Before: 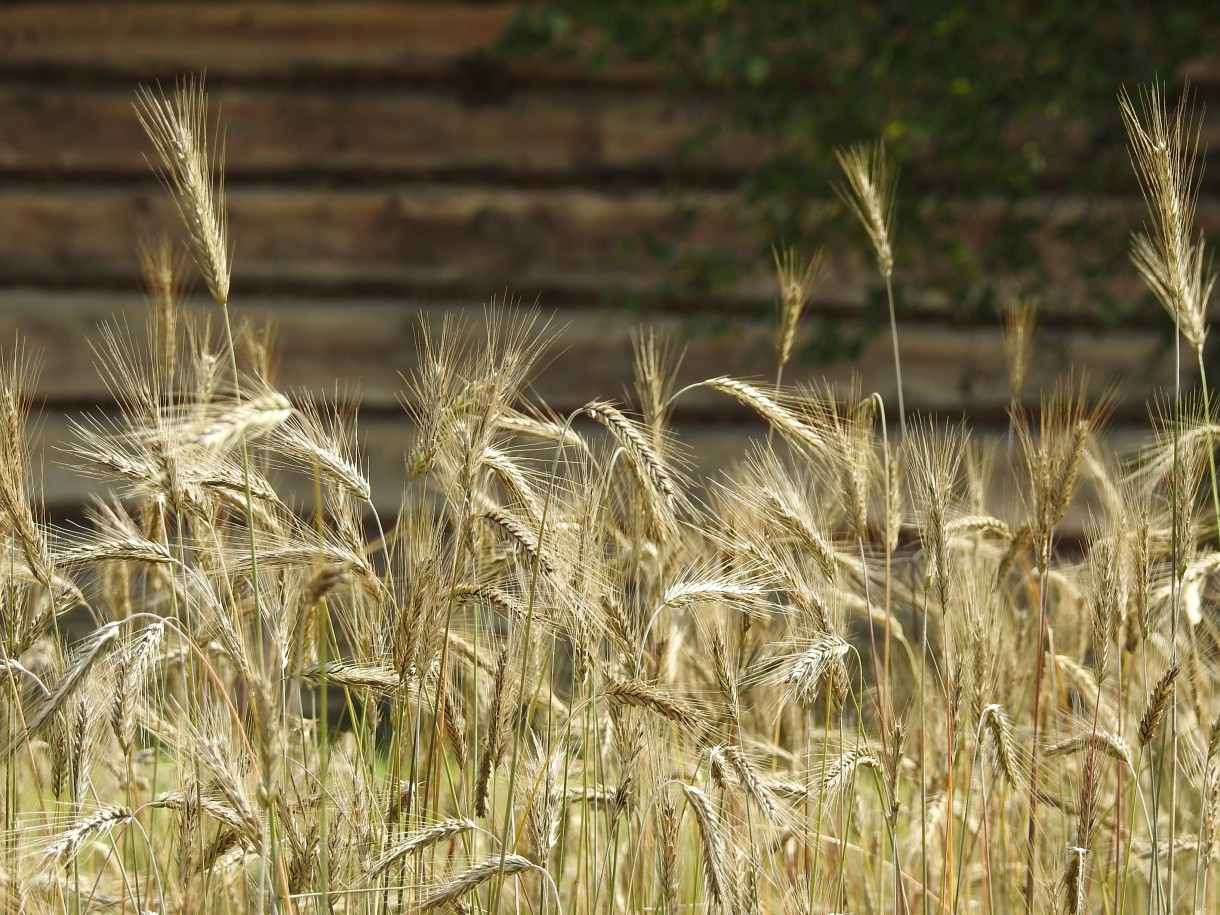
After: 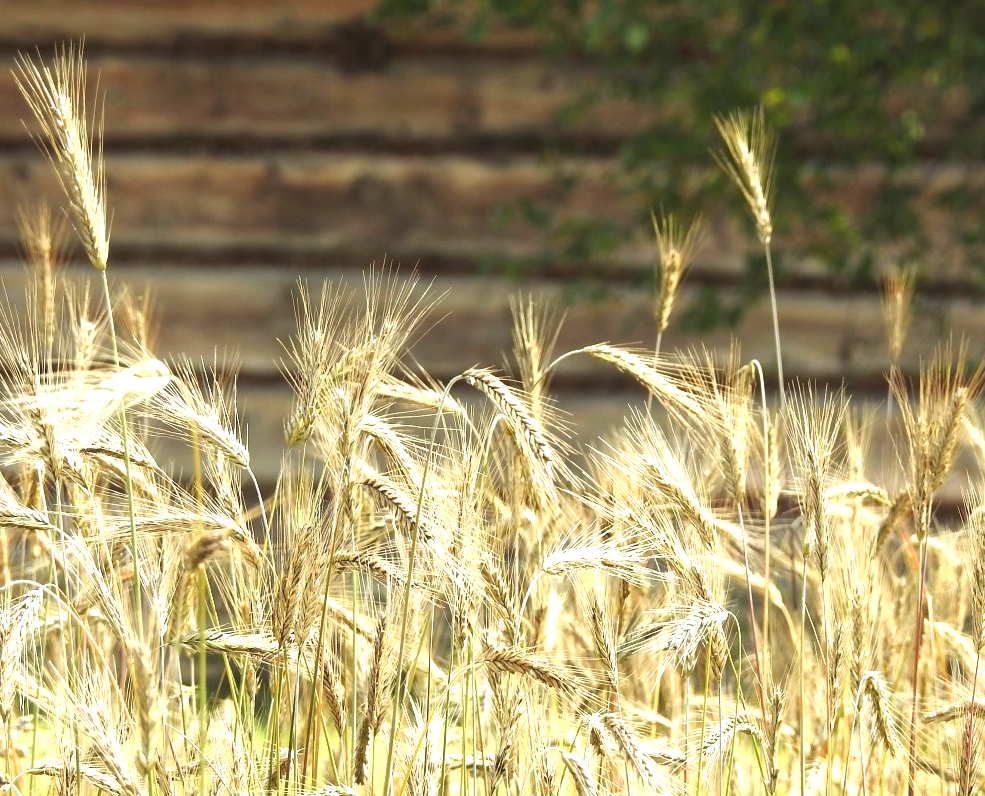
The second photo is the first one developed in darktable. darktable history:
exposure: black level correction 0, exposure 1.105 EV, compensate exposure bias true, compensate highlight preservation false
crop: left 10%, top 3.659%, right 9.188%, bottom 9.268%
